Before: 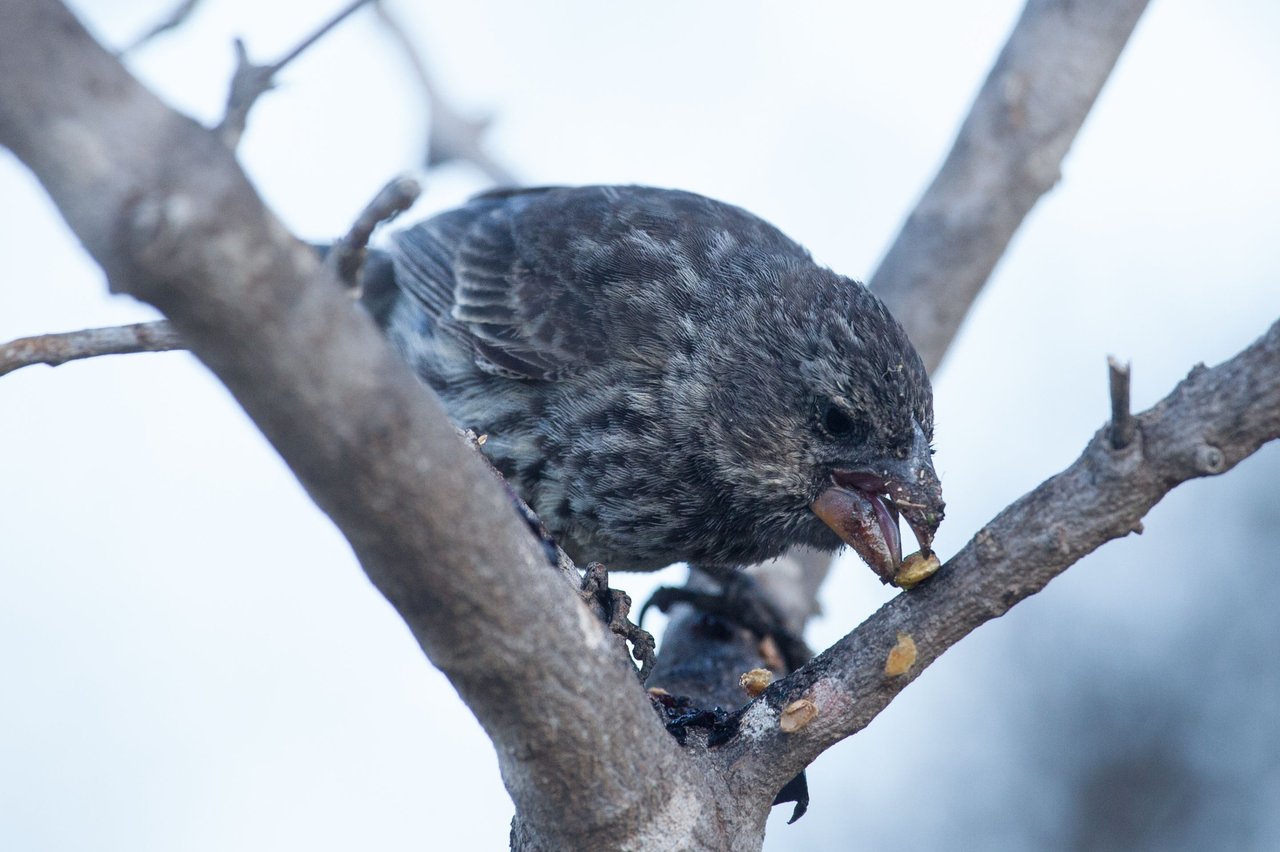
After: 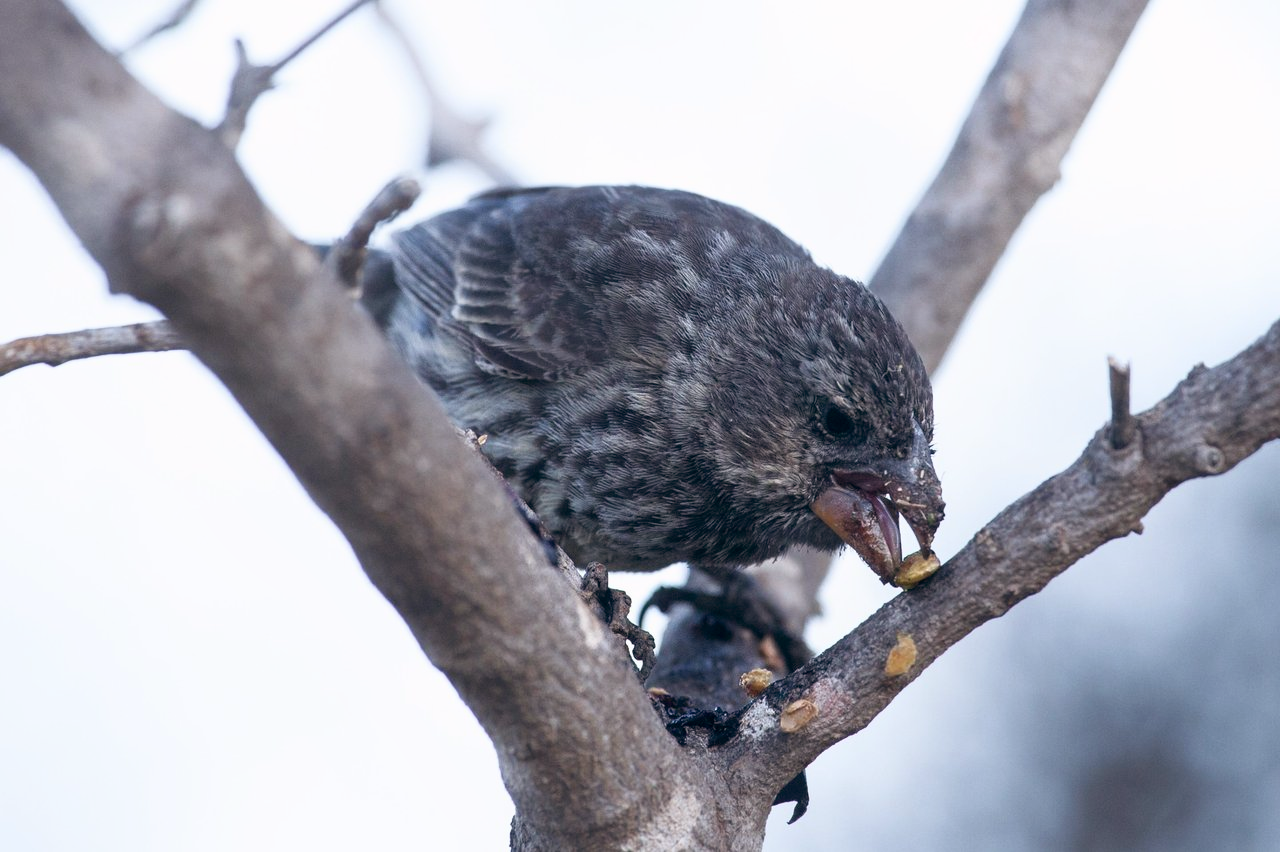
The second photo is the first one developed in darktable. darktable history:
color balance: lift [0.998, 0.998, 1.001, 1.002], gamma [0.995, 1.025, 0.992, 0.975], gain [0.995, 1.02, 0.997, 0.98]
shadows and highlights: shadows 0, highlights 40
